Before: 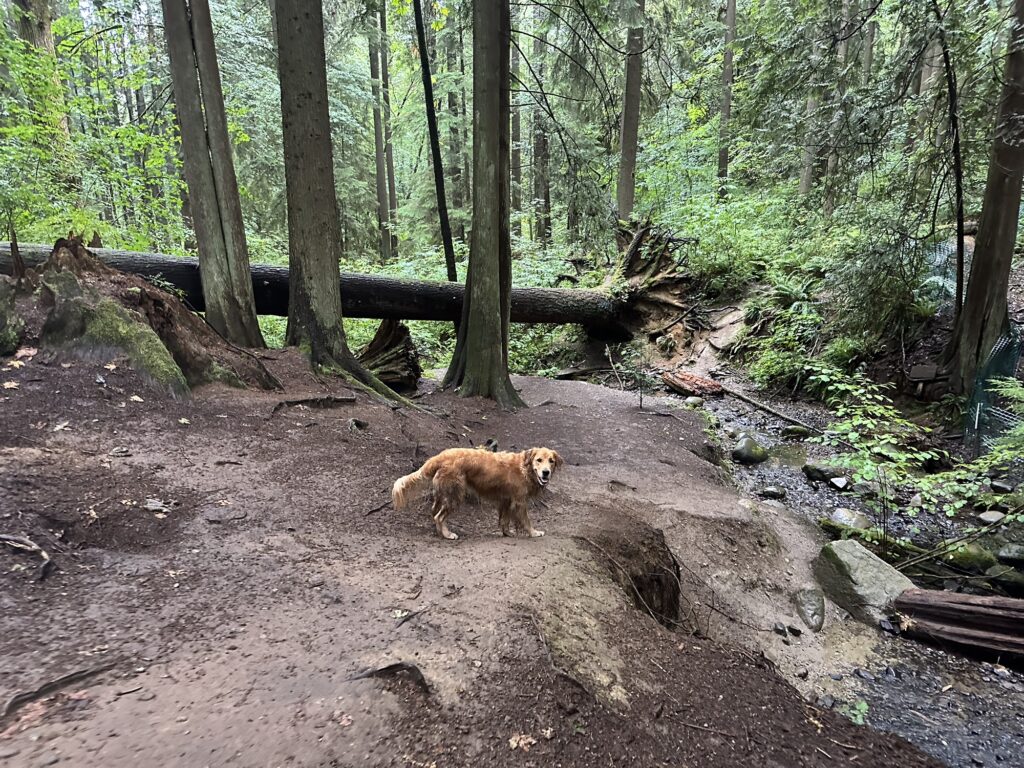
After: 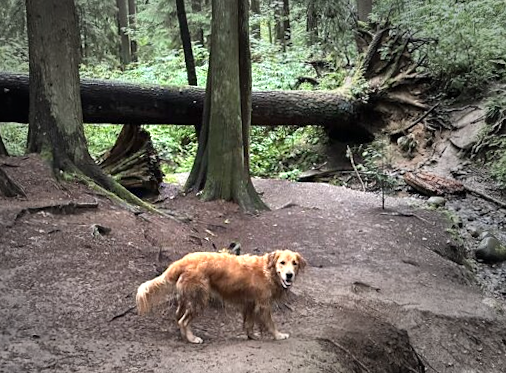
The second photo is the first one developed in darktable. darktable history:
exposure: exposure 0.6 EV, compensate highlight preservation false
rotate and perspective: rotation -1°, crop left 0.011, crop right 0.989, crop top 0.025, crop bottom 0.975
crop: left 25%, top 25%, right 25%, bottom 25%
vignetting: fall-off start 33.76%, fall-off radius 64.94%, brightness -0.575, center (-0.12, -0.002), width/height ratio 0.959
